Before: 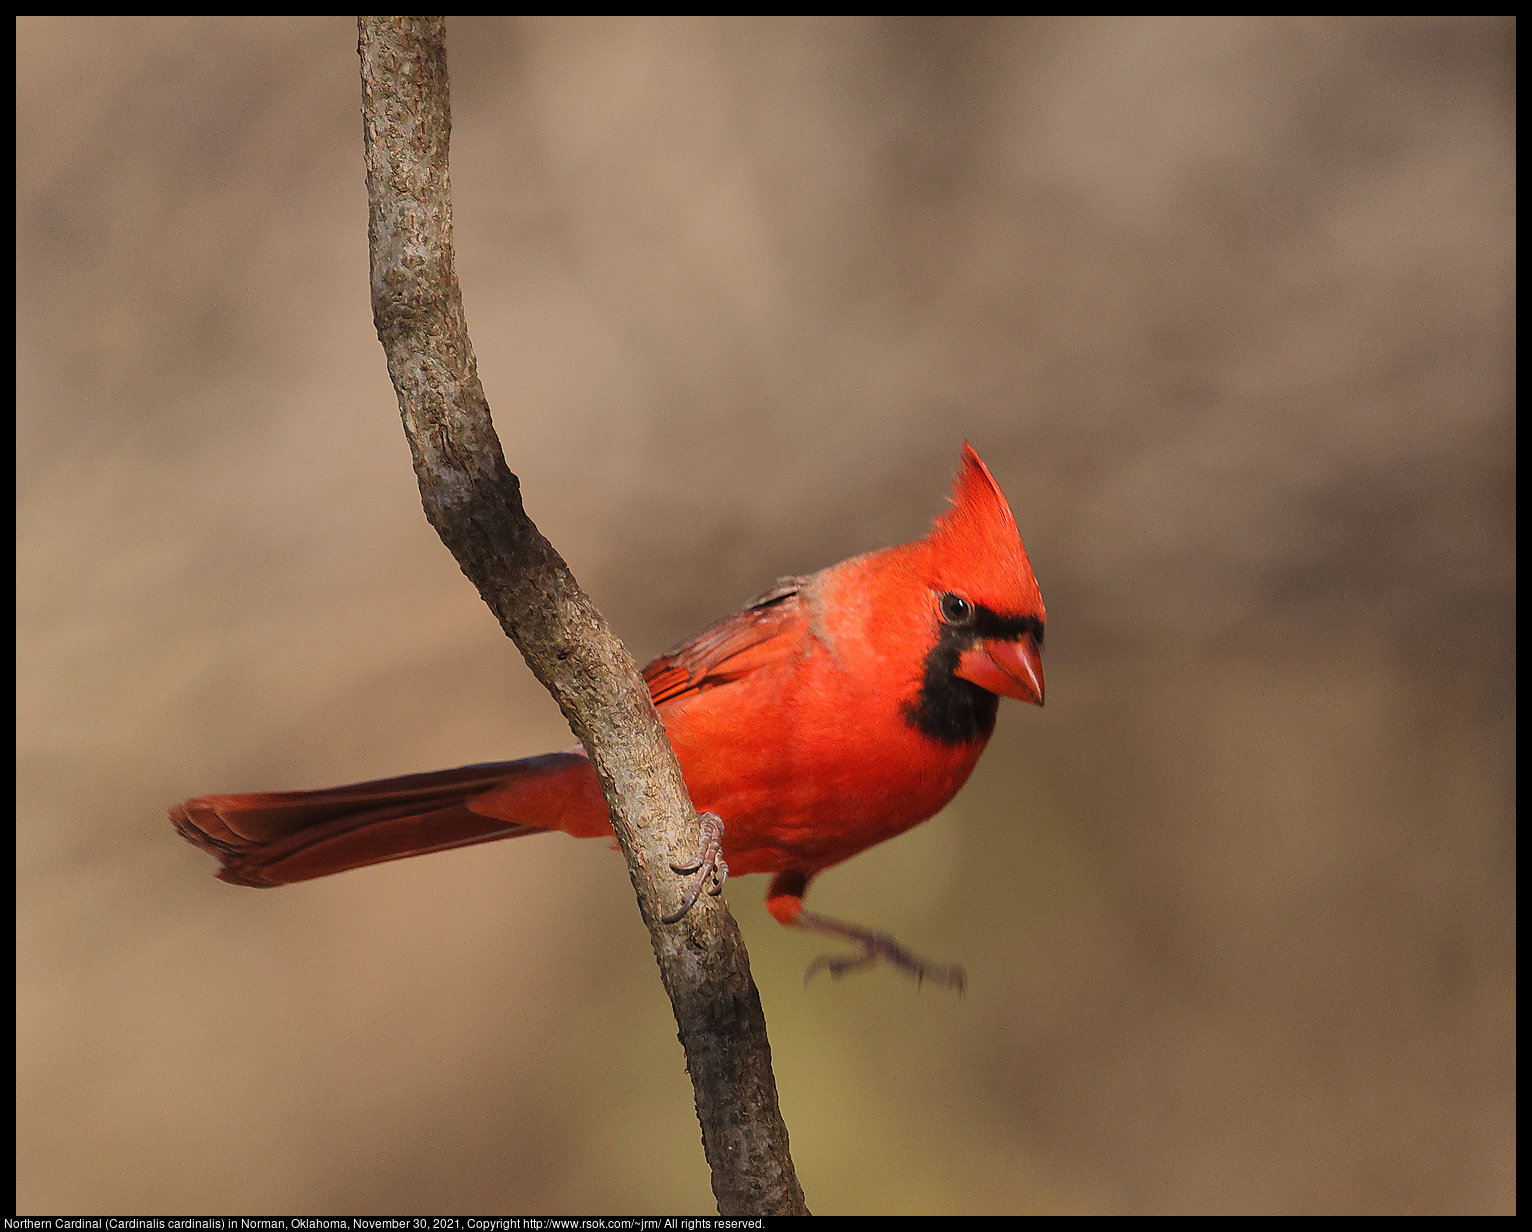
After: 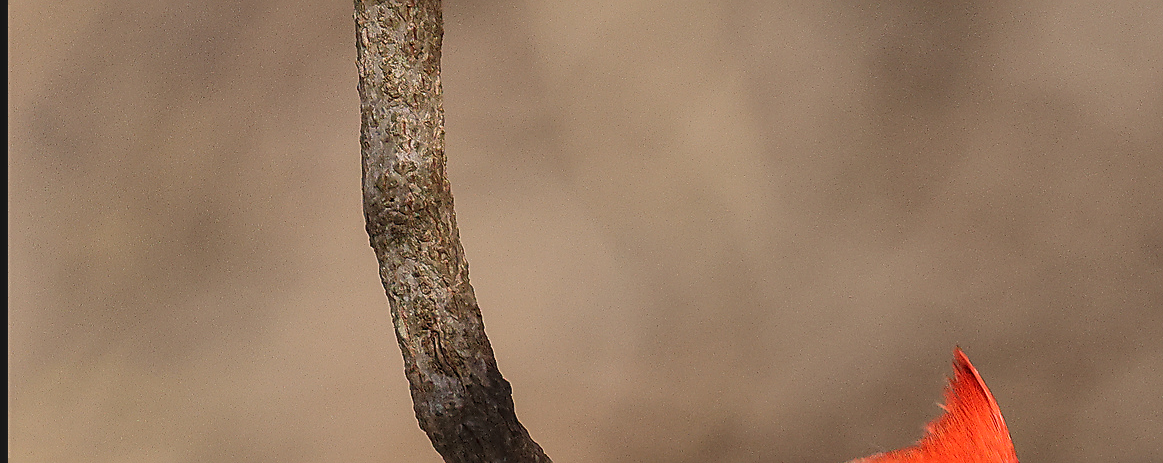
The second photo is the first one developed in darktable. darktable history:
sharpen: on, module defaults
crop: left 0.539%, top 7.643%, right 23.543%, bottom 54.758%
local contrast: highlights 63%, detail 143%, midtone range 0.434
shadows and highlights: white point adjustment 0.836, shadows color adjustment 97.68%, soften with gaussian
contrast brightness saturation: contrast -0.12
